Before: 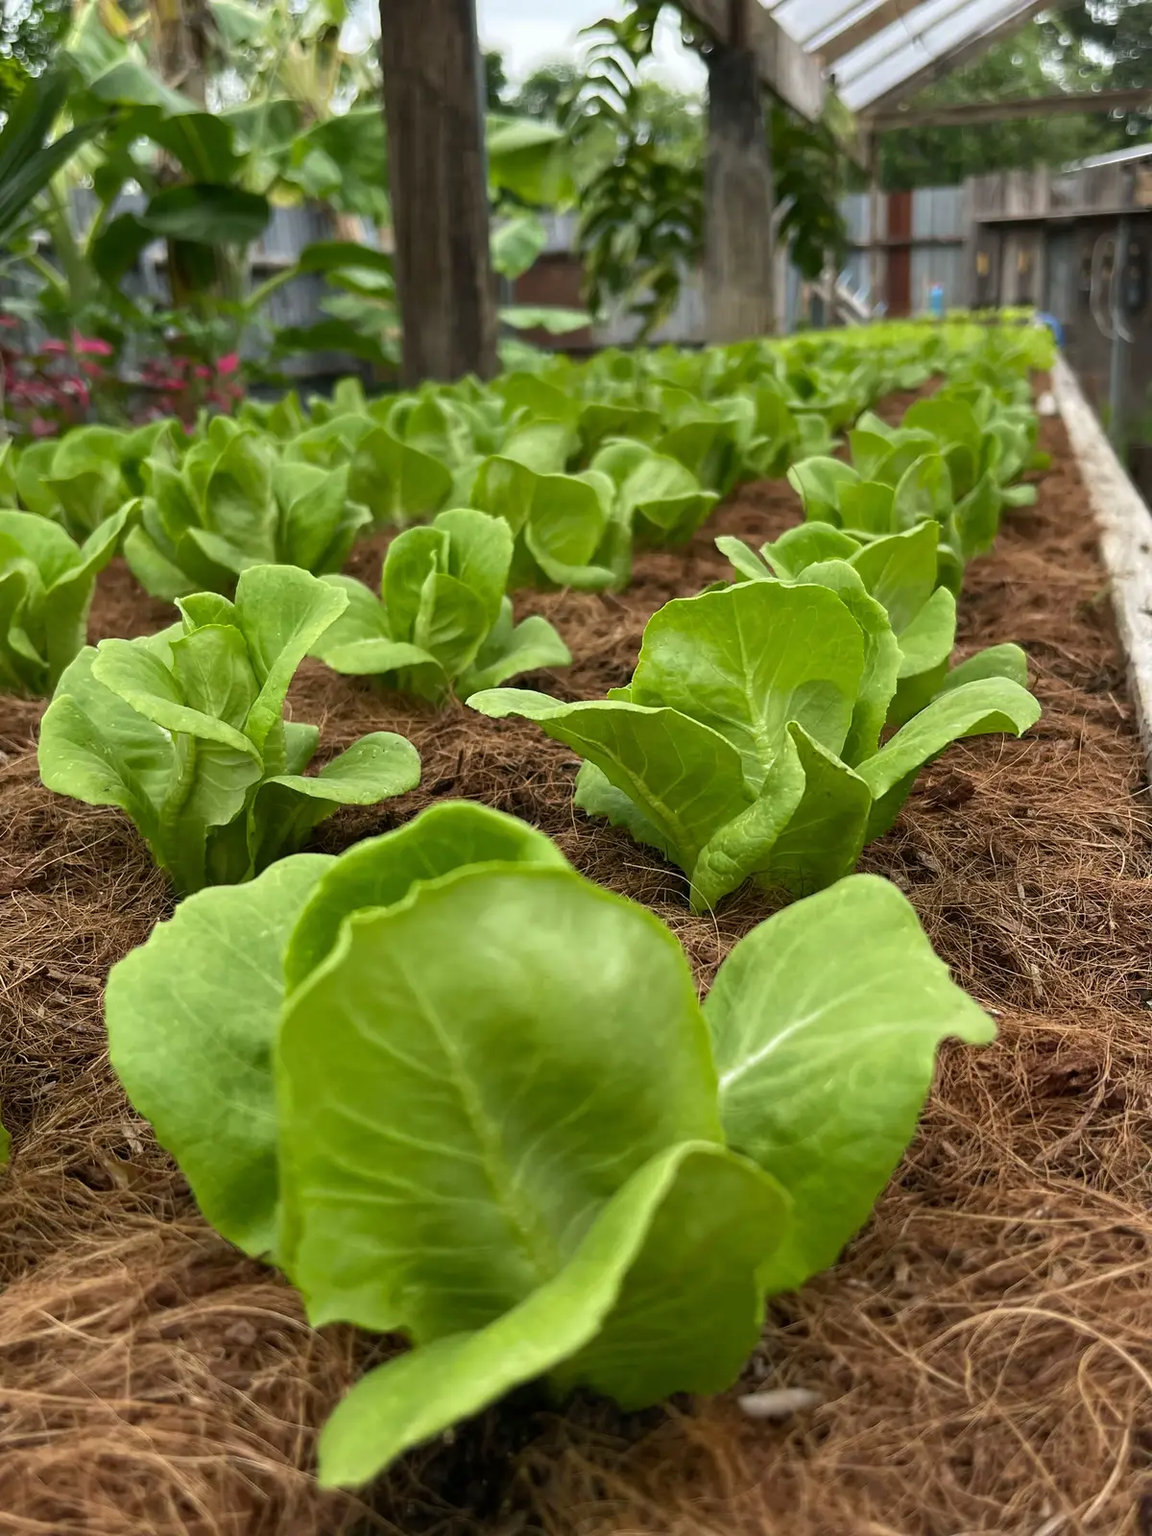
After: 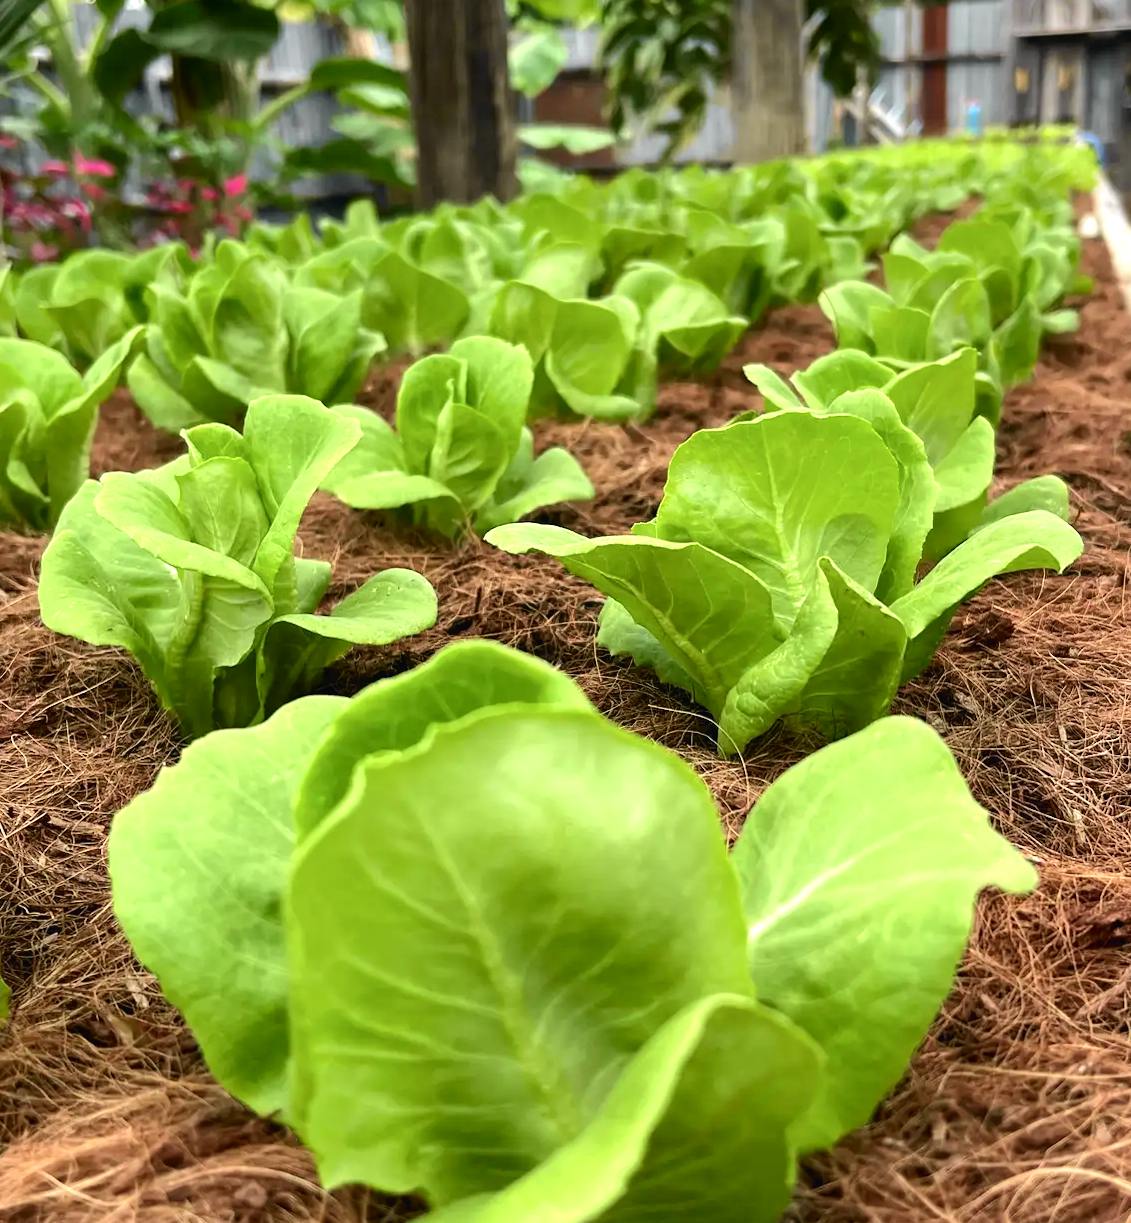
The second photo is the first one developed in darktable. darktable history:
crop and rotate: angle 0.084°, top 12.068%, right 5.535%, bottom 11.331%
tone curve: curves: ch0 [(0, 0.015) (0.037, 0.032) (0.131, 0.113) (0.275, 0.26) (0.497, 0.531) (0.617, 0.663) (0.704, 0.748) (0.813, 0.842) (0.911, 0.931) (0.997, 1)]; ch1 [(0, 0) (0.301, 0.3) (0.444, 0.438) (0.493, 0.494) (0.501, 0.499) (0.534, 0.543) (0.582, 0.605) (0.658, 0.687) (0.746, 0.79) (1, 1)]; ch2 [(0, 0) (0.246, 0.234) (0.36, 0.356) (0.415, 0.426) (0.476, 0.492) (0.502, 0.499) (0.525, 0.513) (0.533, 0.534) (0.586, 0.598) (0.634, 0.643) (0.706, 0.717) (0.853, 0.83) (1, 0.951)], color space Lab, independent channels, preserve colors none
shadows and highlights: shadows 30.93, highlights 0.351, soften with gaussian
tone equalizer: -8 EV -0.764 EV, -7 EV -0.721 EV, -6 EV -0.595 EV, -5 EV -0.424 EV, -3 EV 0.403 EV, -2 EV 0.6 EV, -1 EV 0.7 EV, +0 EV 0.764 EV
